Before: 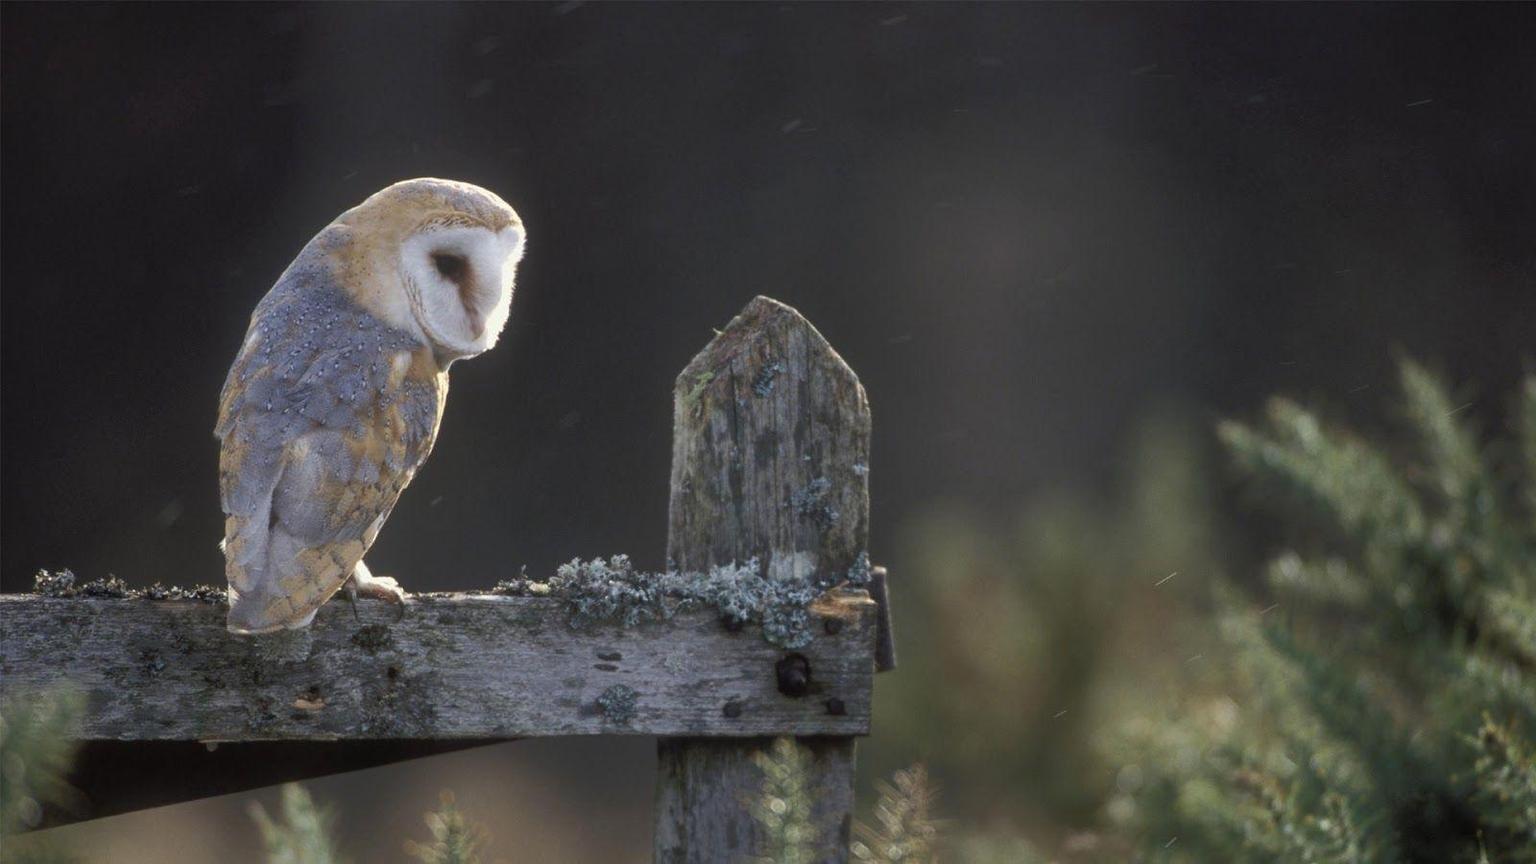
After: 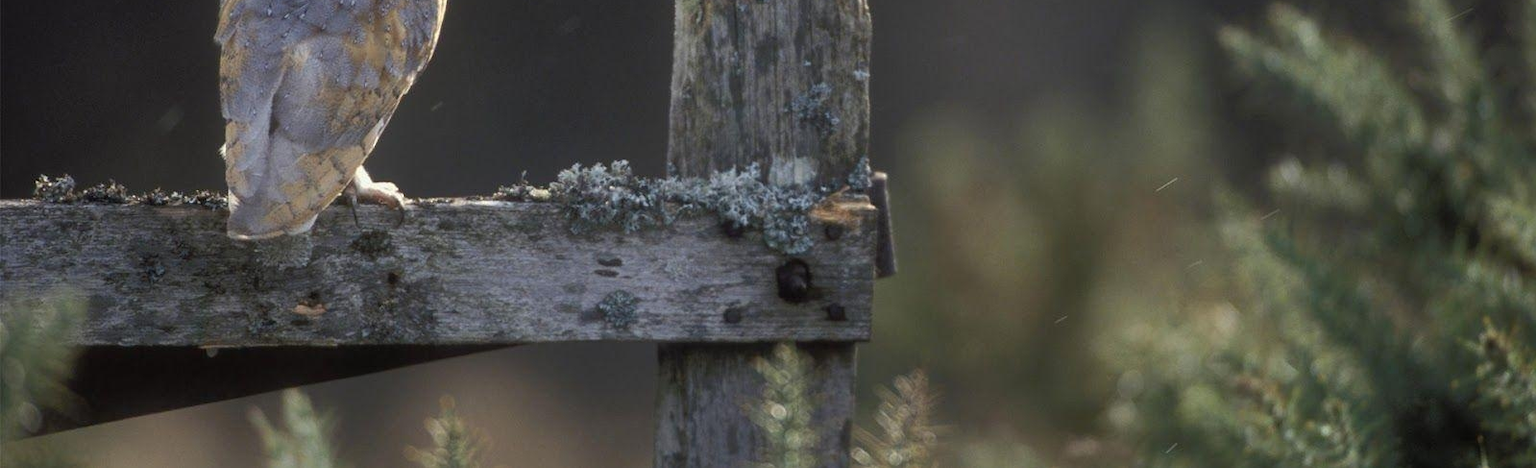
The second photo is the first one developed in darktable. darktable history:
crop and rotate: top 45.771%, right 0.01%
